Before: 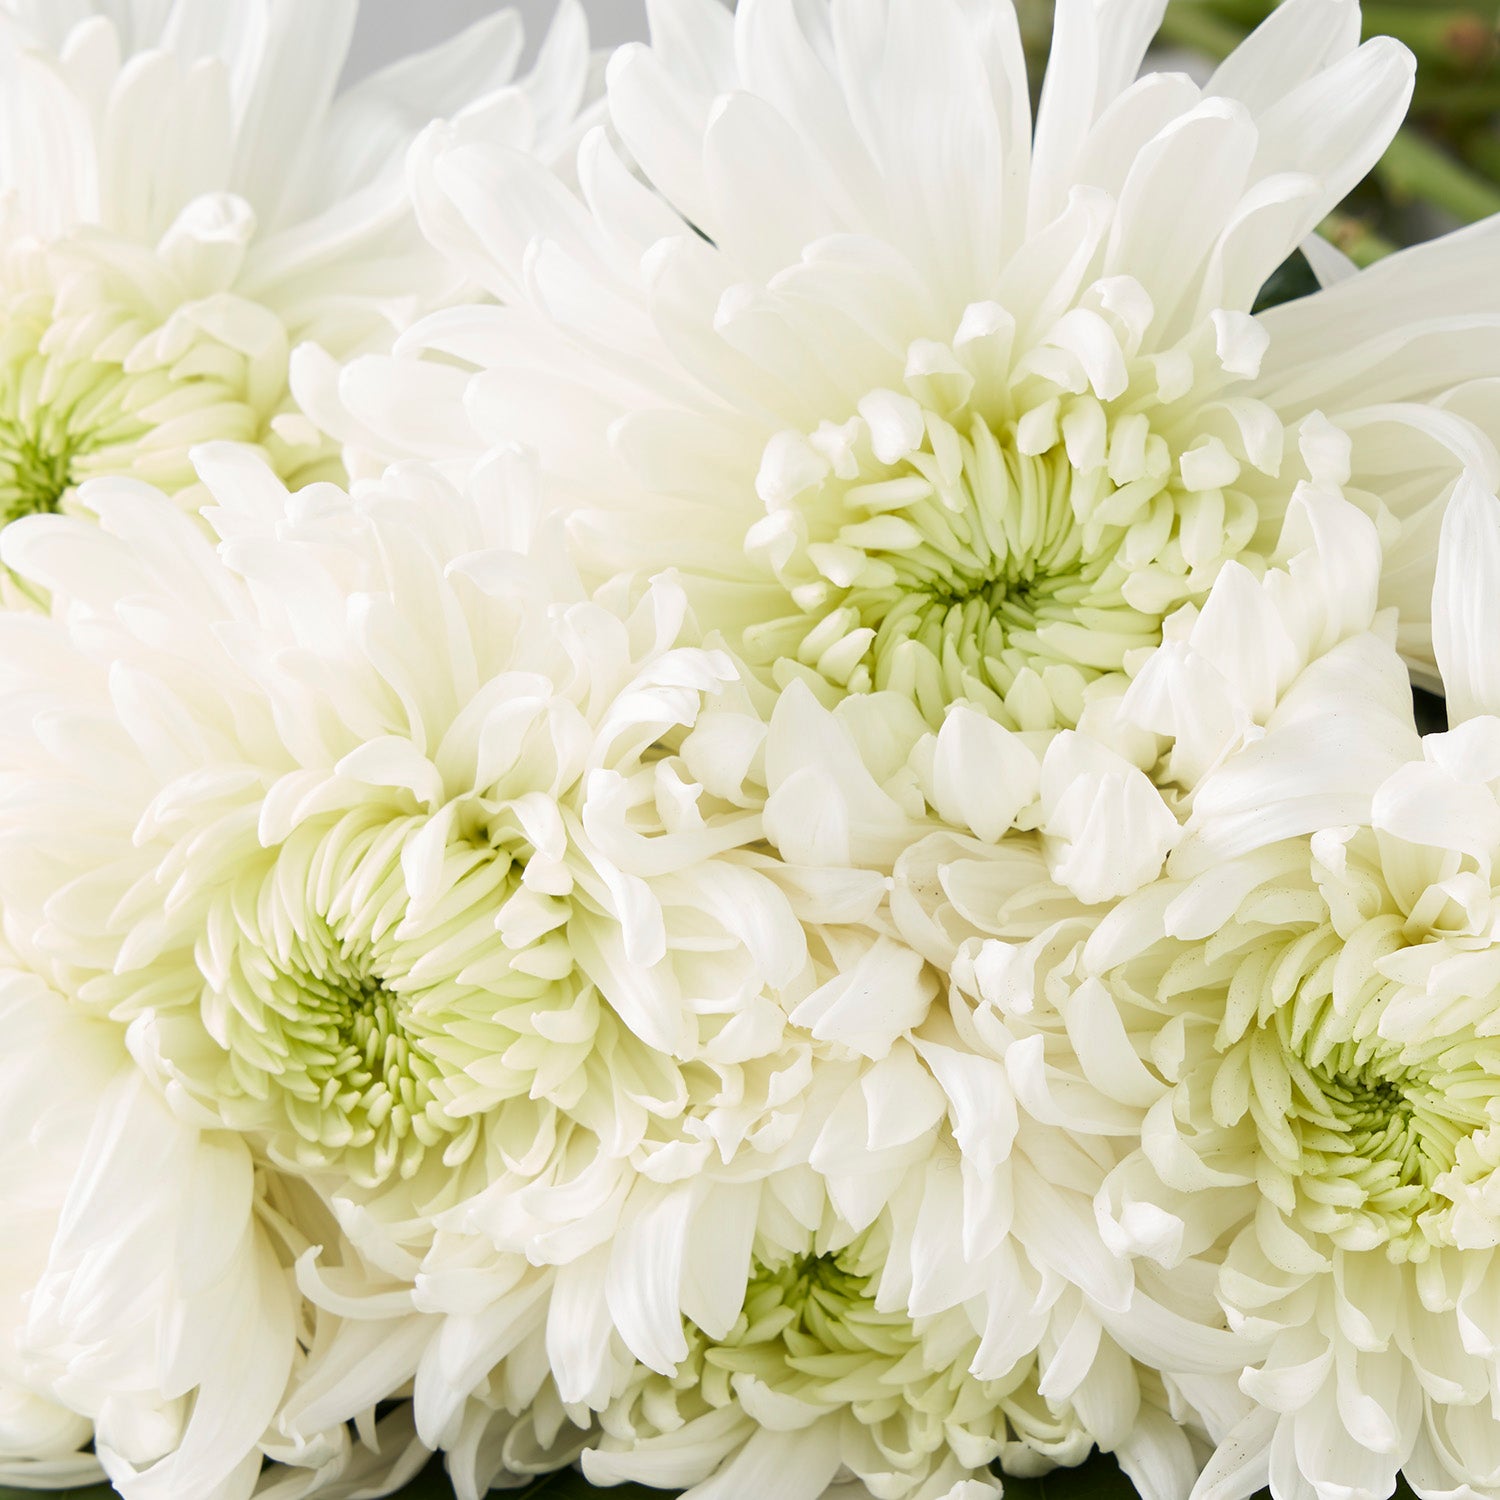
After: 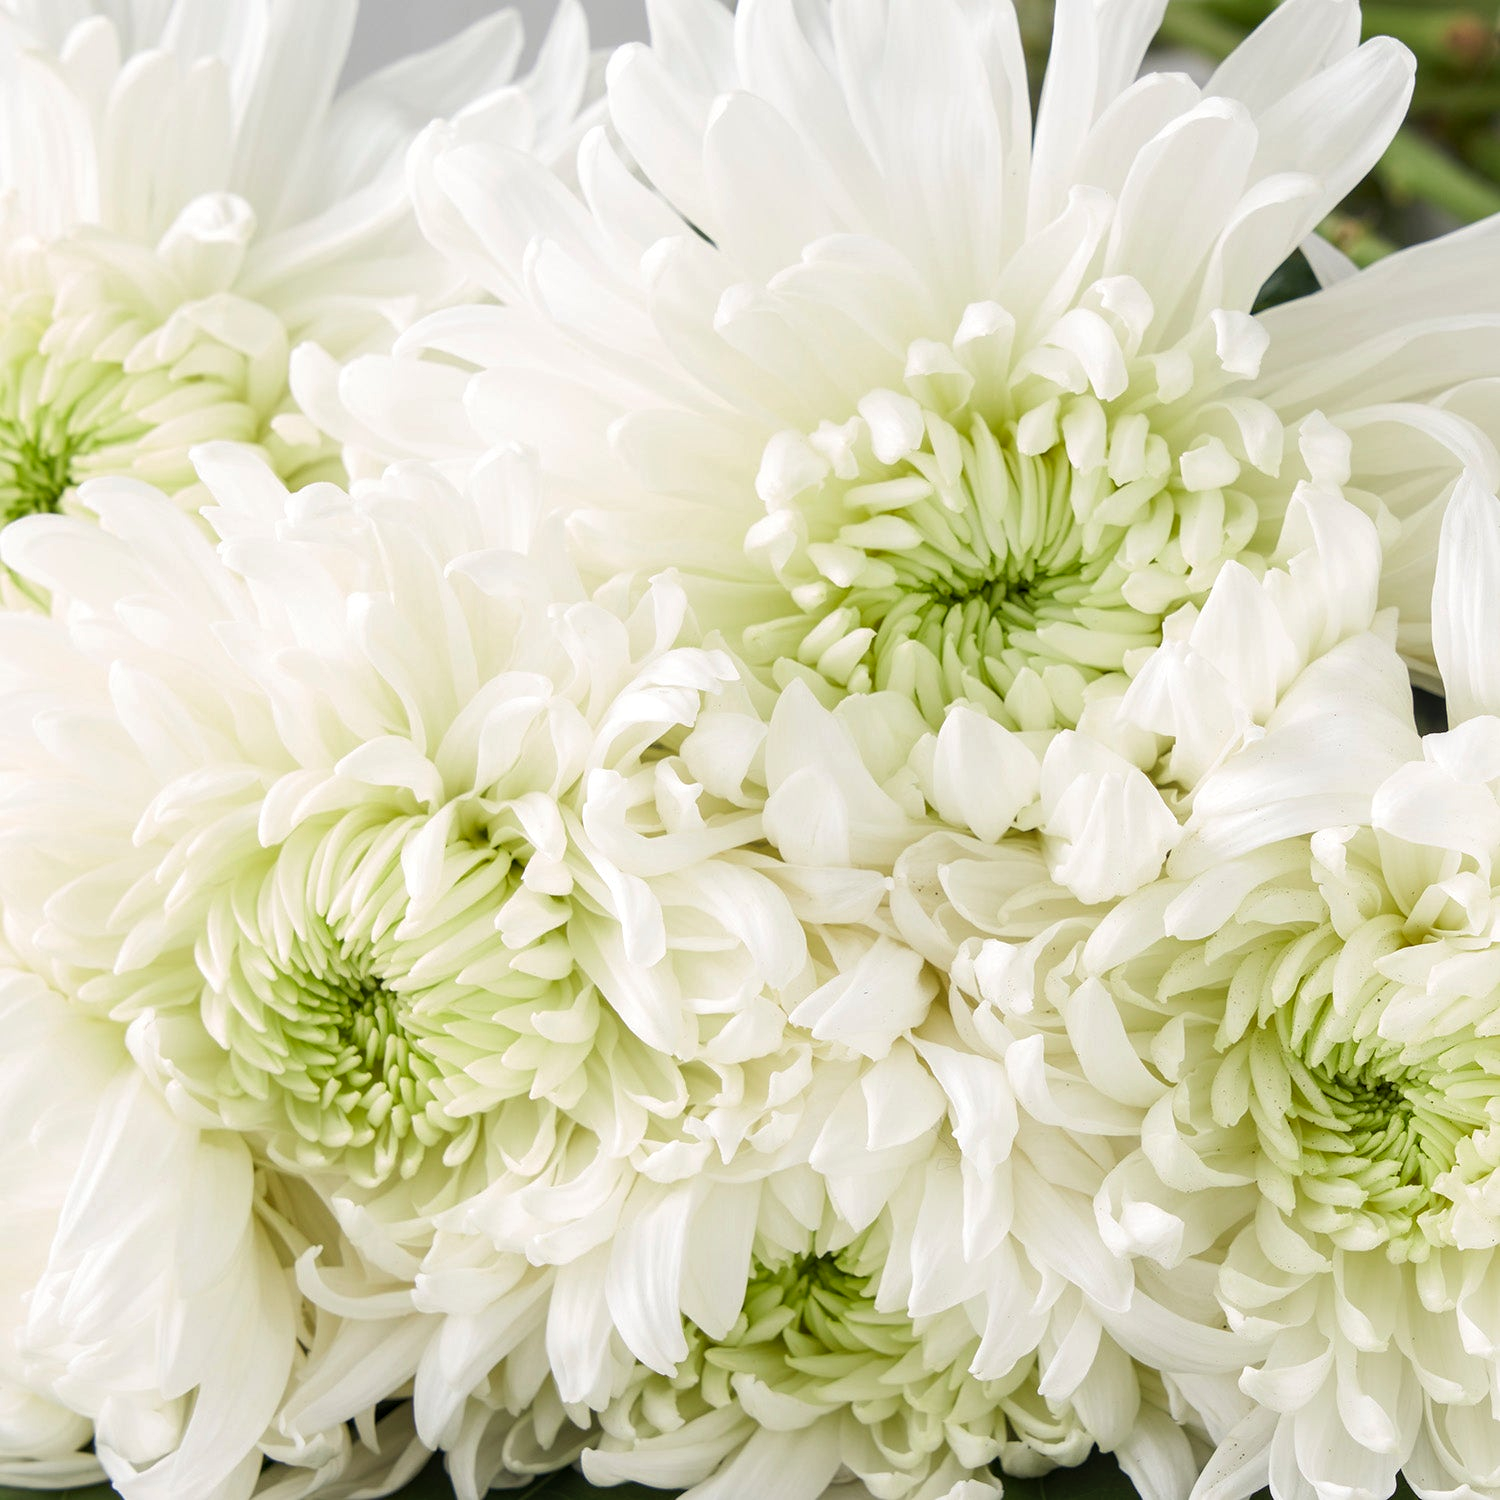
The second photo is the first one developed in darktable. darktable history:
local contrast: on, module defaults
color zones: curves: ch2 [(0, 0.5) (0.143, 0.5) (0.286, 0.416) (0.429, 0.5) (0.571, 0.5) (0.714, 0.5) (0.857, 0.5) (1, 0.5)], mix -122.75%
